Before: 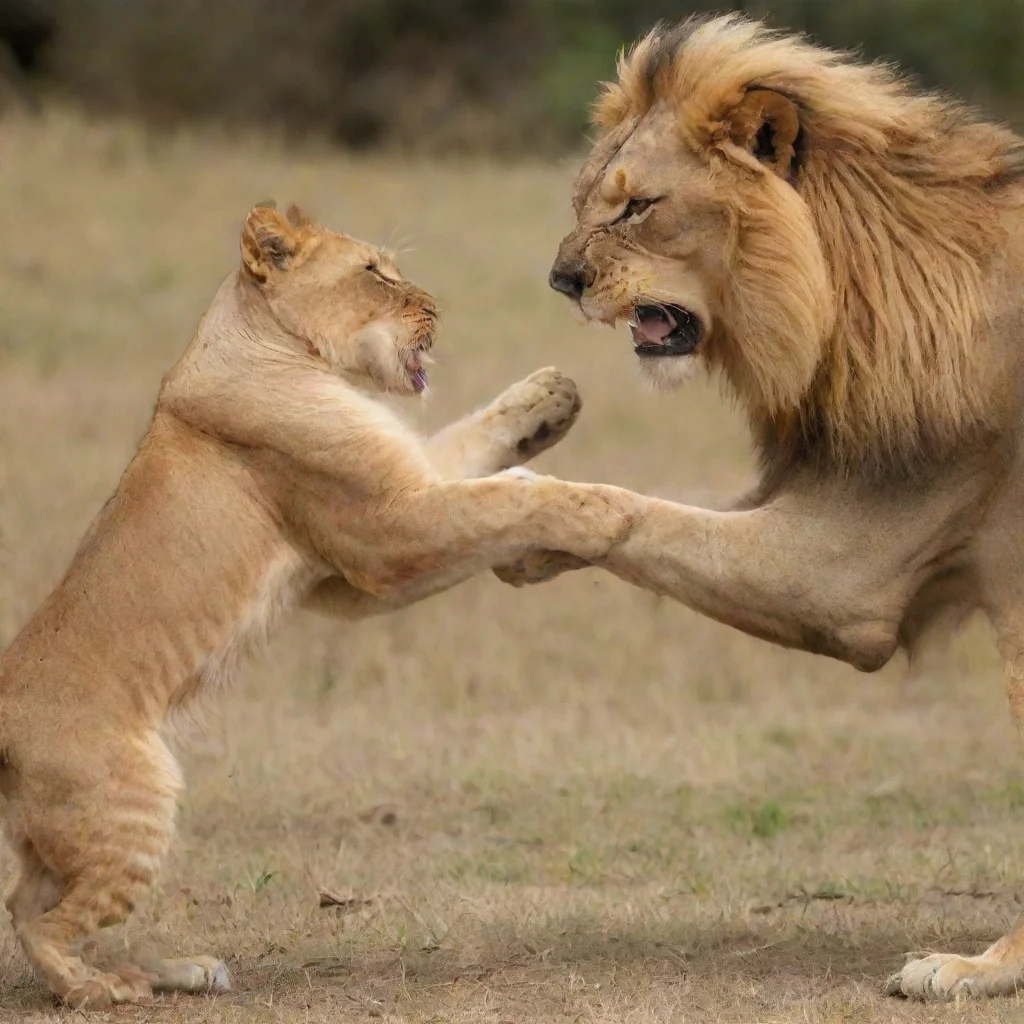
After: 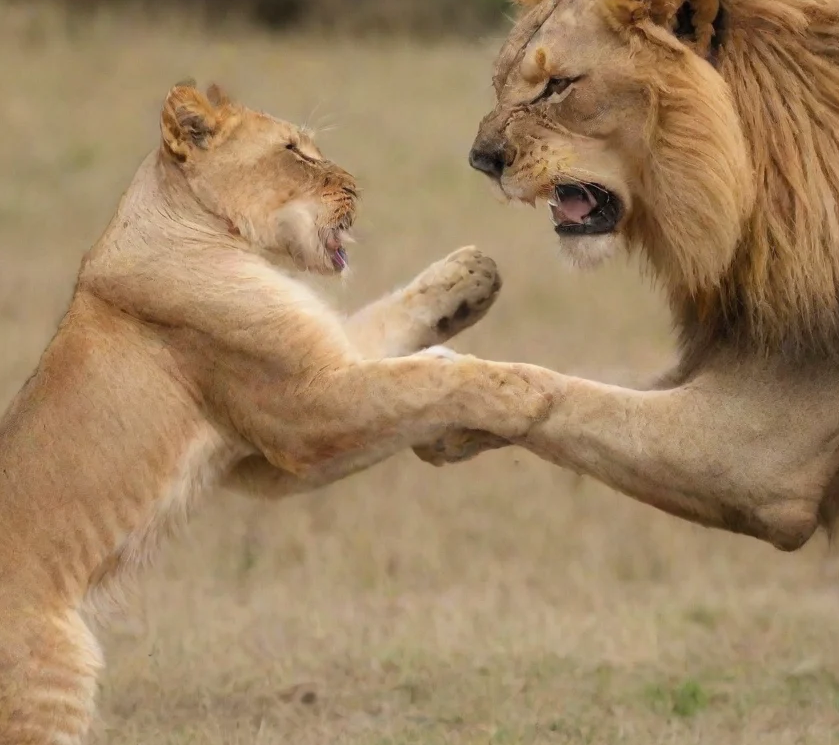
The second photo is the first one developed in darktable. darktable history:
color calibration: illuminant same as pipeline (D50), adaptation none (bypass)
crop: left 7.856%, top 11.836%, right 10.12%, bottom 15.387%
